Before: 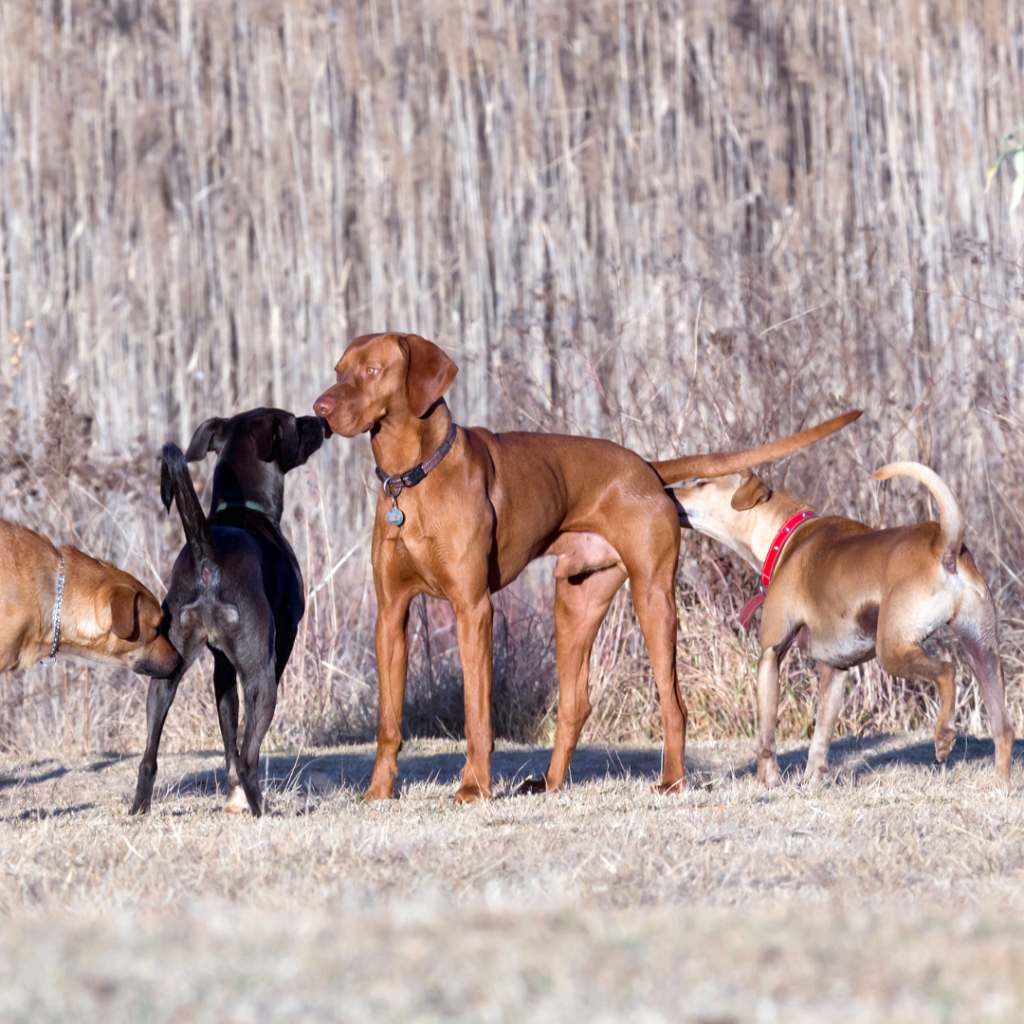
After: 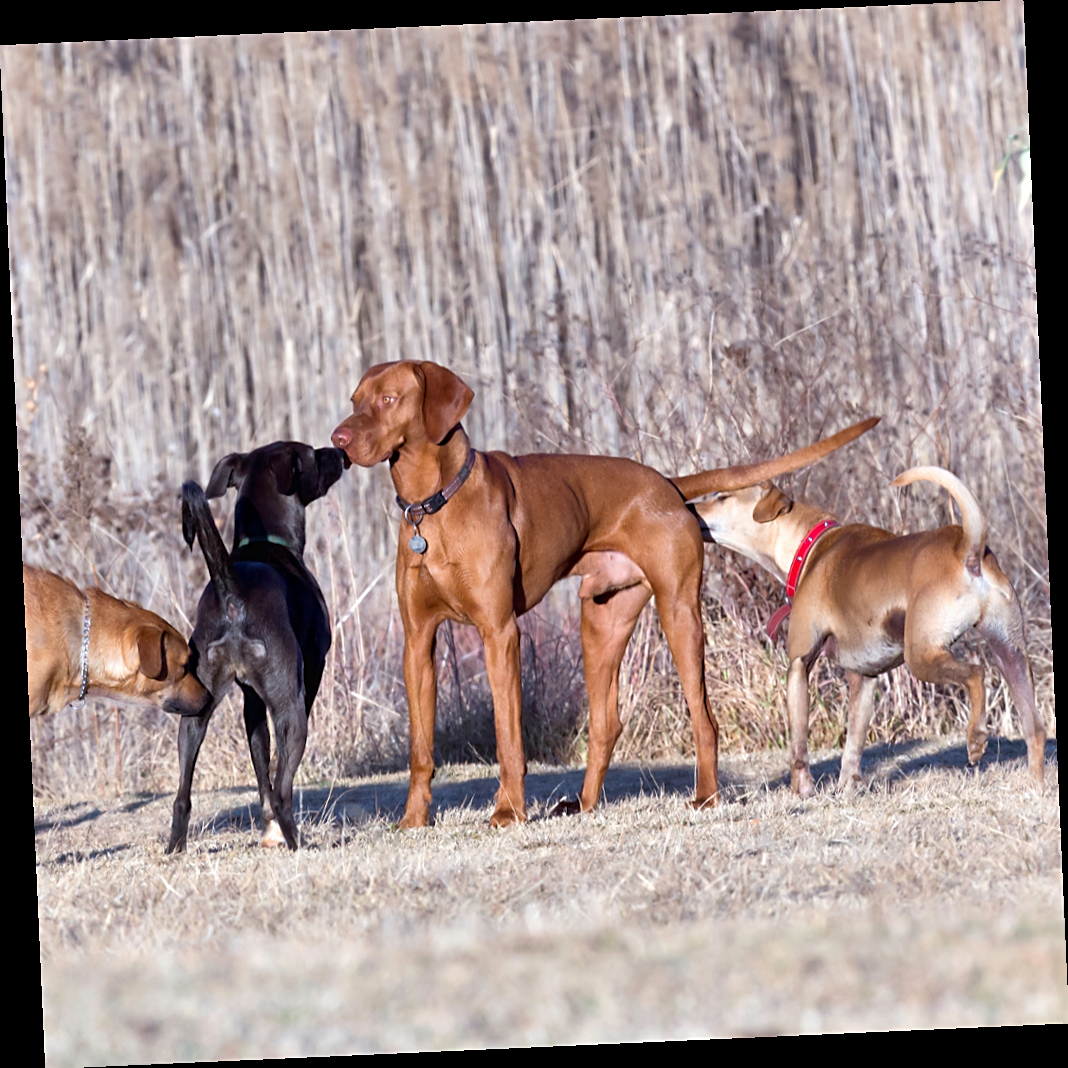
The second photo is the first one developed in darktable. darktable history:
levels: mode automatic, black 0.023%, white 99.97%, levels [0.062, 0.494, 0.925]
sharpen: radius 1.864, amount 0.398, threshold 1.271
shadows and highlights: shadows 32.83, highlights -47.7, soften with gaussian
rotate and perspective: rotation -2.56°, automatic cropping off
